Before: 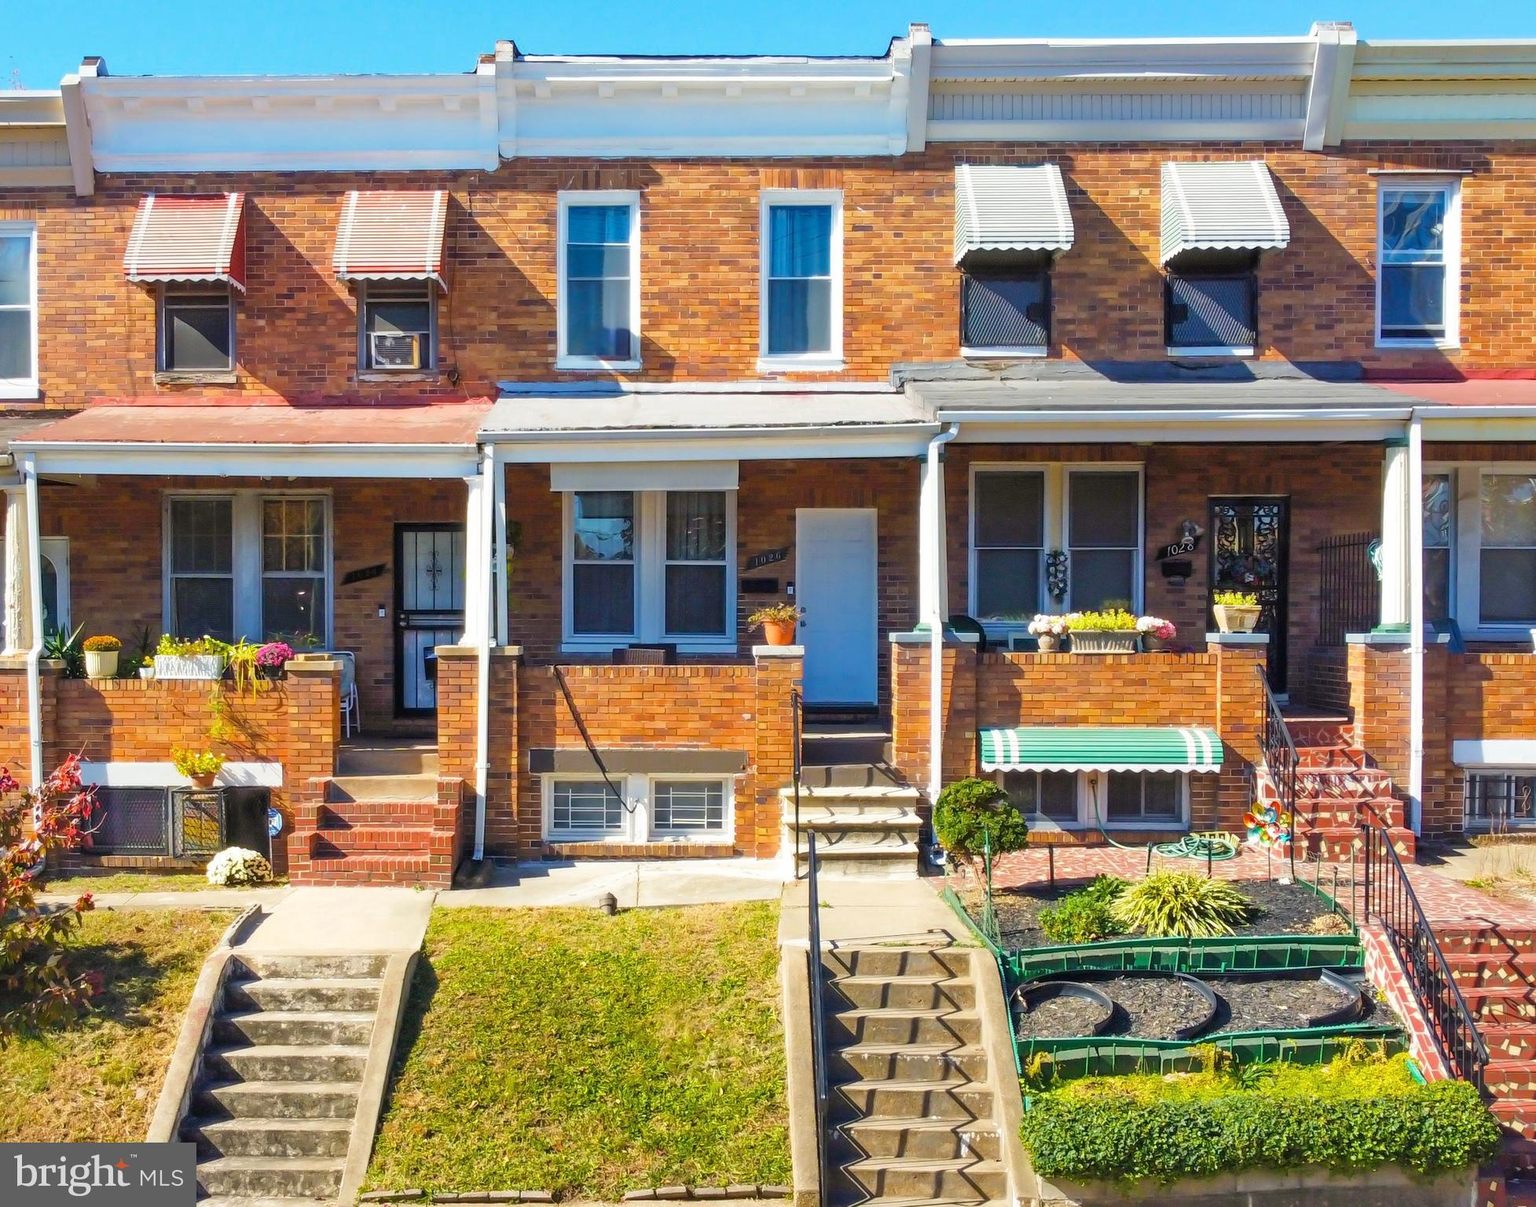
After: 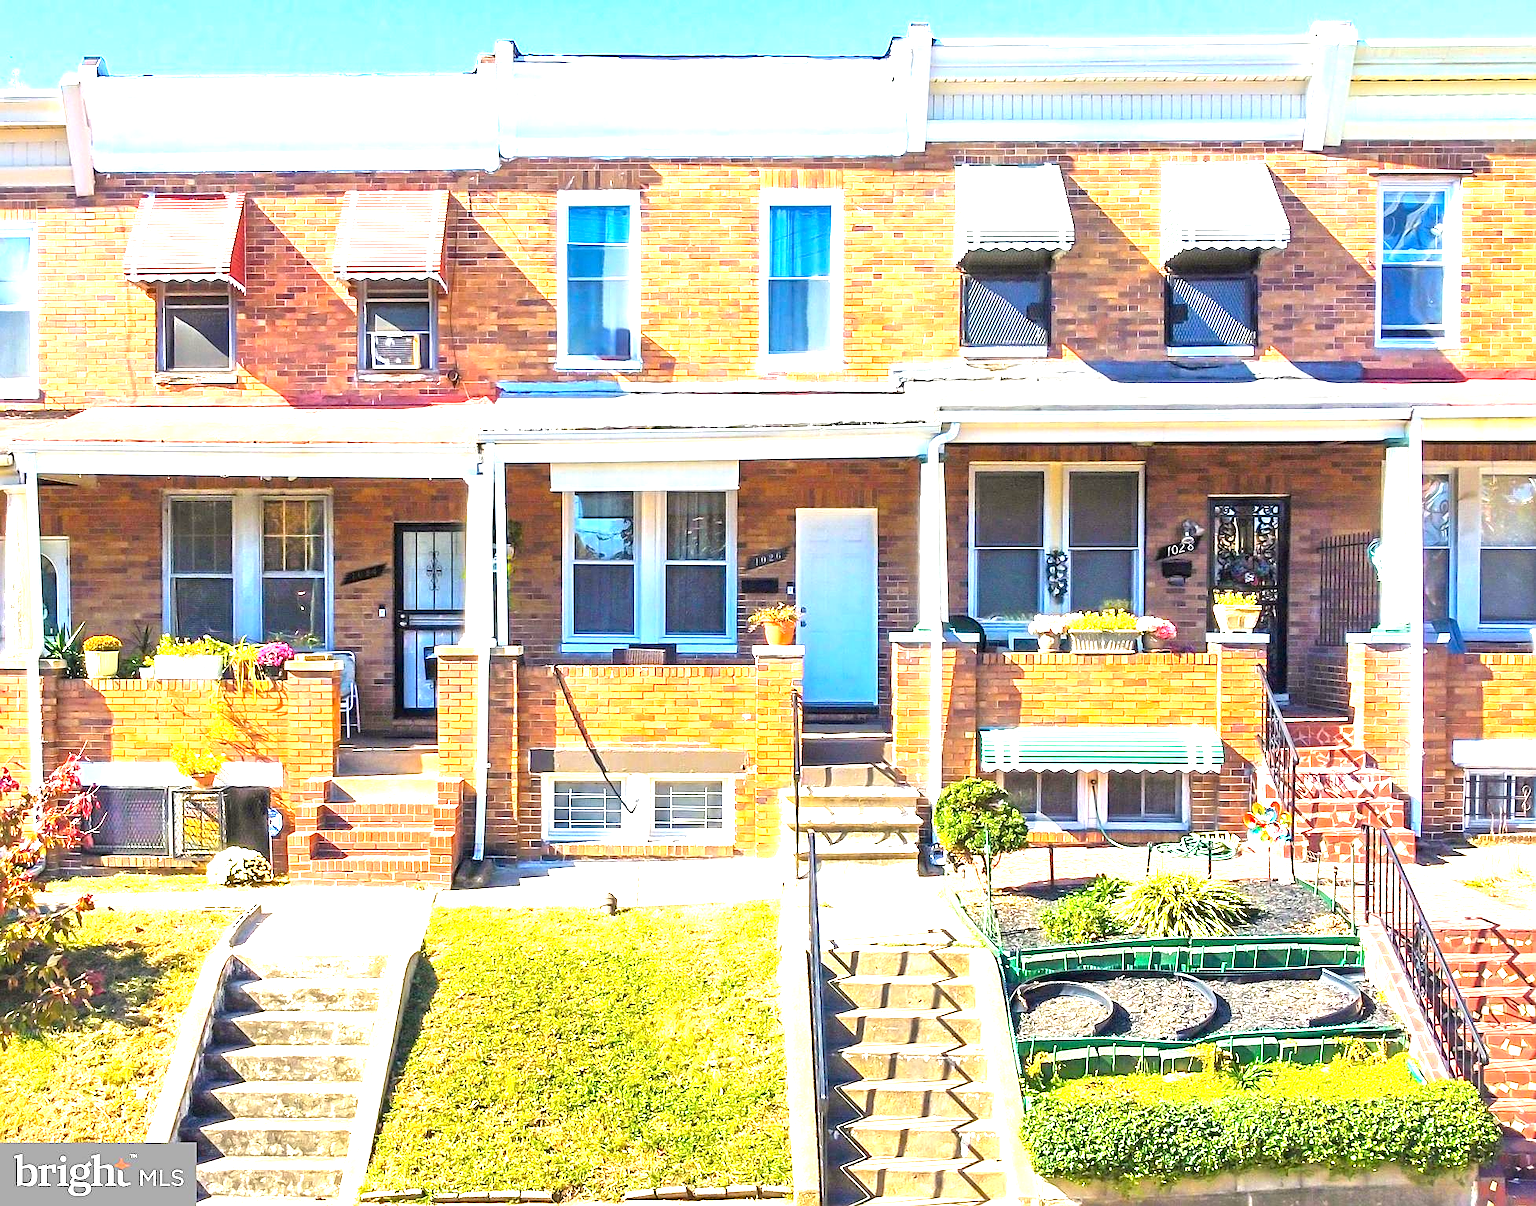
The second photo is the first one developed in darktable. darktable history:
exposure: black level correction 0.001, exposure 1.843 EV, compensate highlight preservation false
sharpen: on, module defaults
